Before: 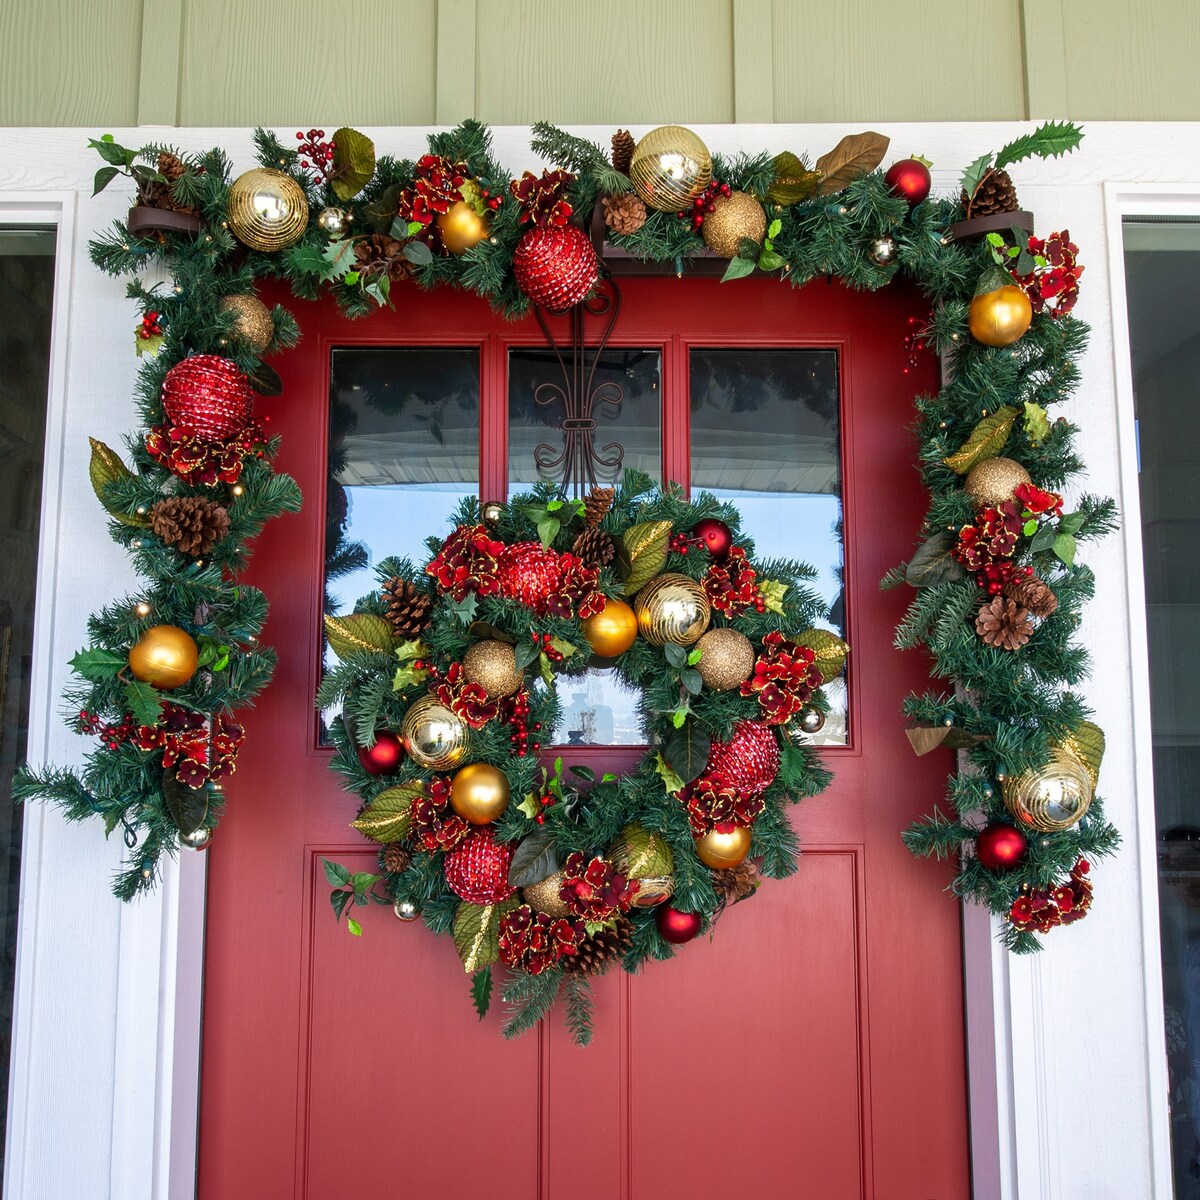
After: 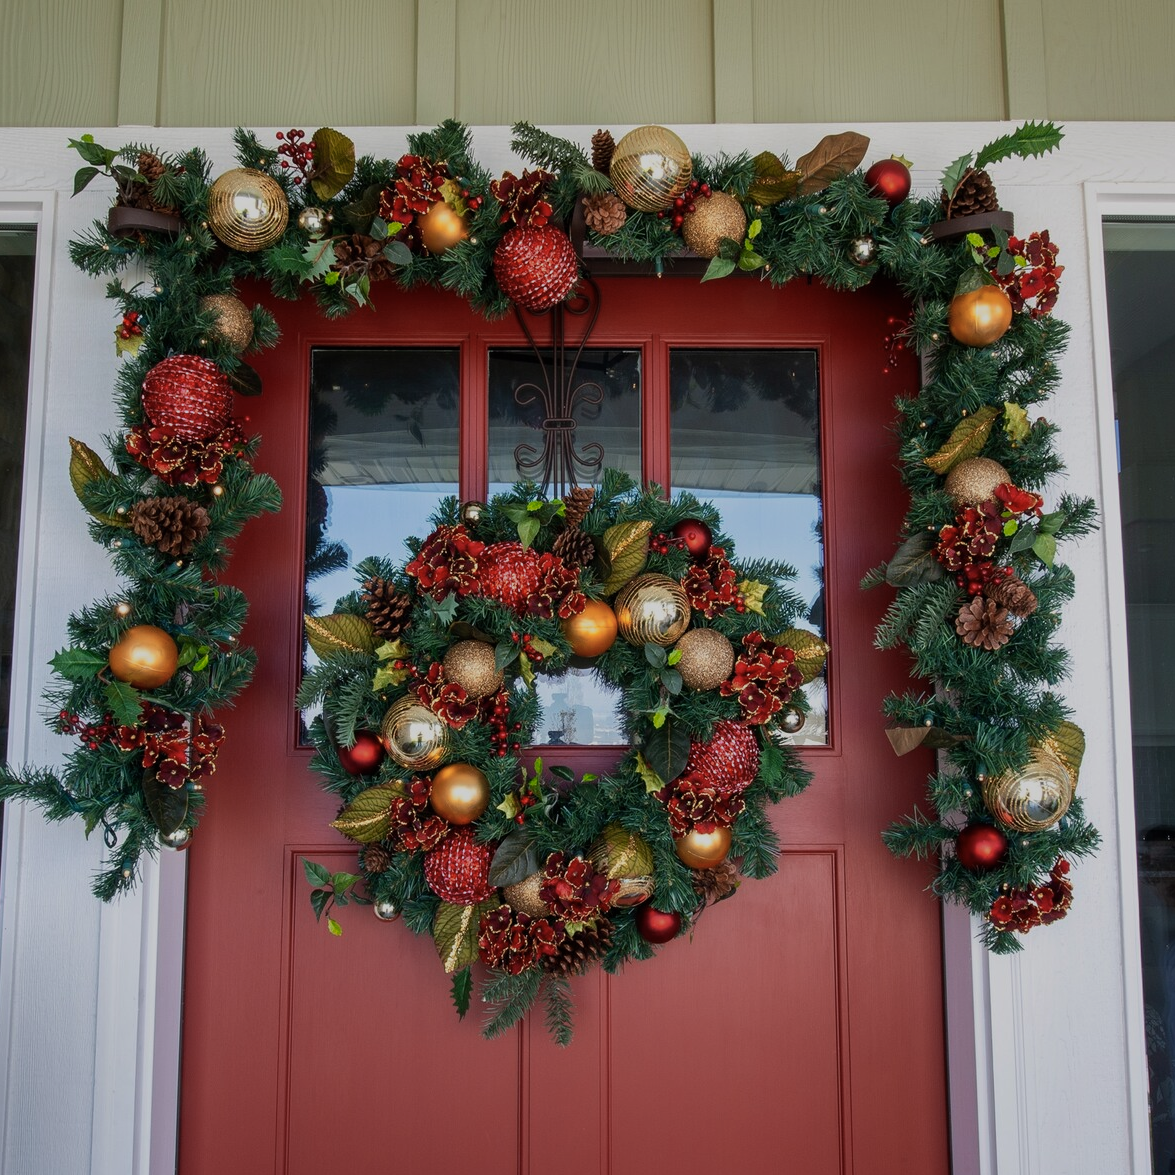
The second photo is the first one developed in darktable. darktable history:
crop: left 1.743%, right 0.268%, bottom 2.011%
shadows and highlights: shadows 20.91, highlights -82.73, soften with gaussian
exposure: black level correction 0, exposure -0.721 EV, compensate highlight preservation false
color zones: curves: ch1 [(0, 0.455) (0.063, 0.455) (0.286, 0.495) (0.429, 0.5) (0.571, 0.5) (0.714, 0.5) (0.857, 0.5) (1, 0.455)]; ch2 [(0, 0.532) (0.063, 0.521) (0.233, 0.447) (0.429, 0.489) (0.571, 0.5) (0.714, 0.5) (0.857, 0.5) (1, 0.532)]
